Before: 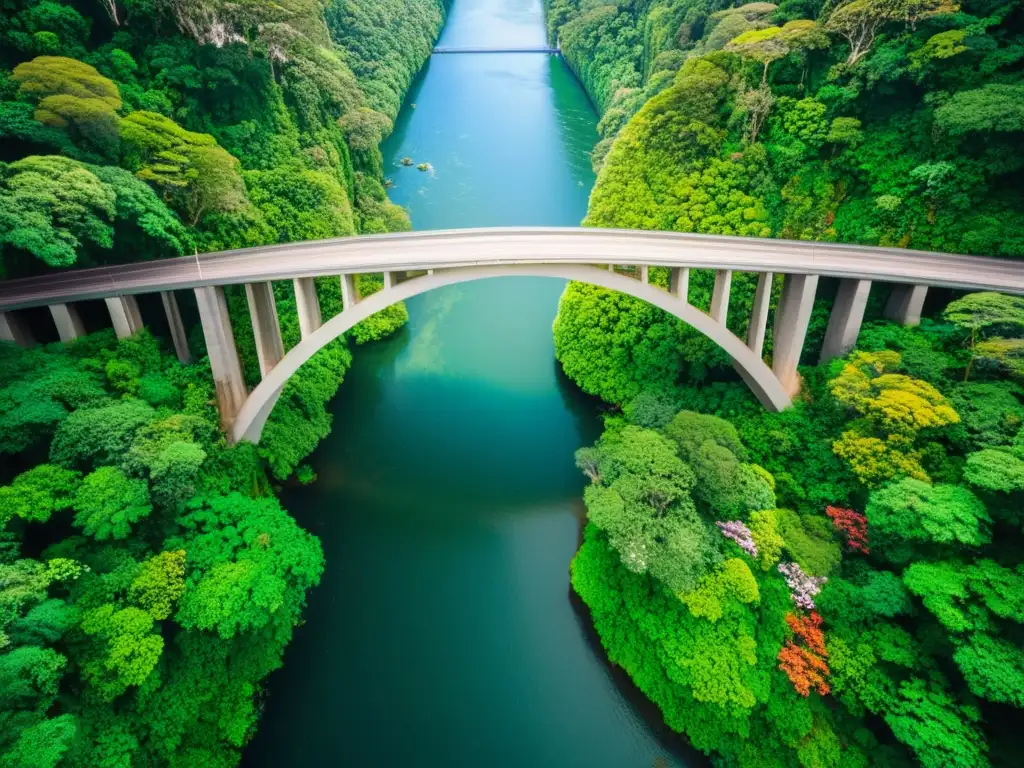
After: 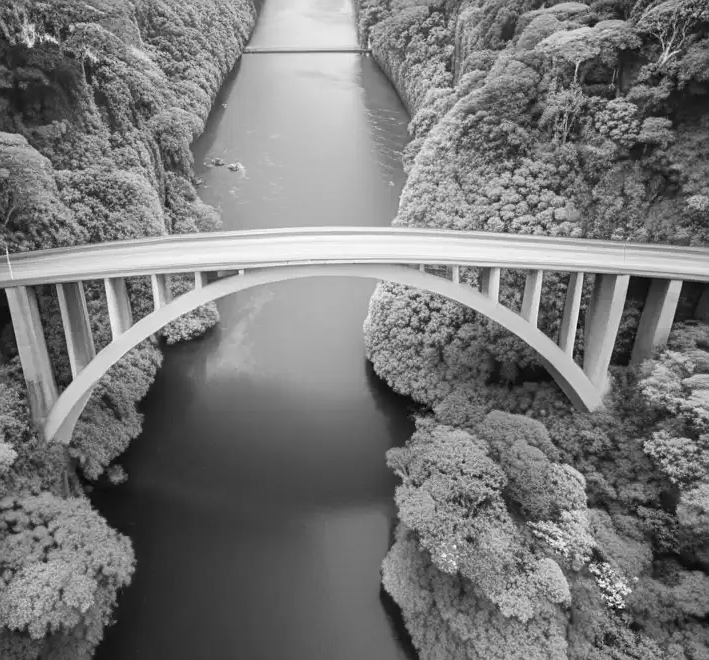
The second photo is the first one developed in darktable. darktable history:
crop: left 18.479%, right 12.2%, bottom 13.971%
sharpen: amount 0.2
monochrome: on, module defaults
